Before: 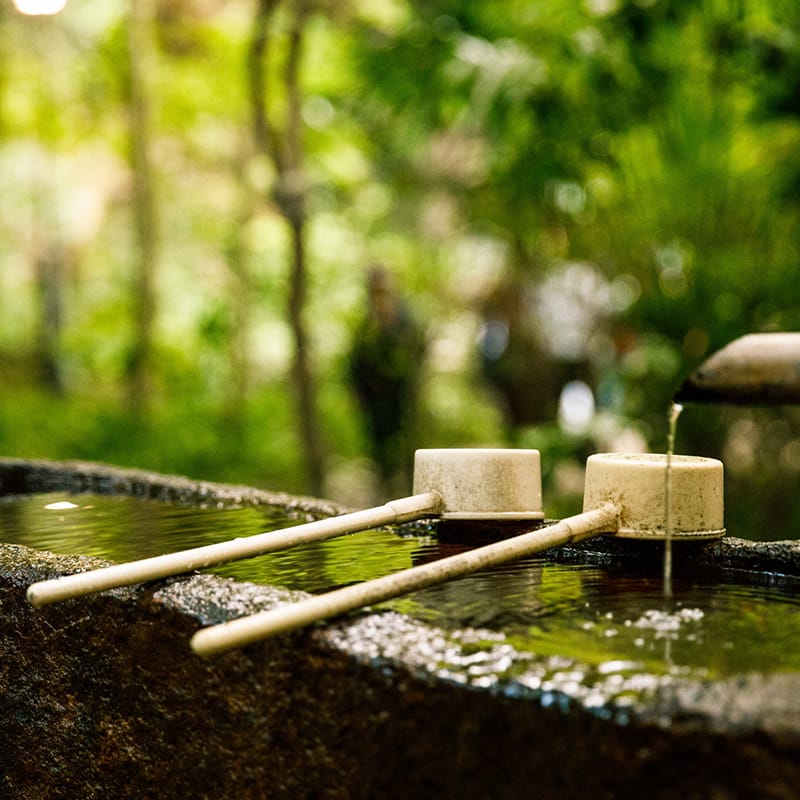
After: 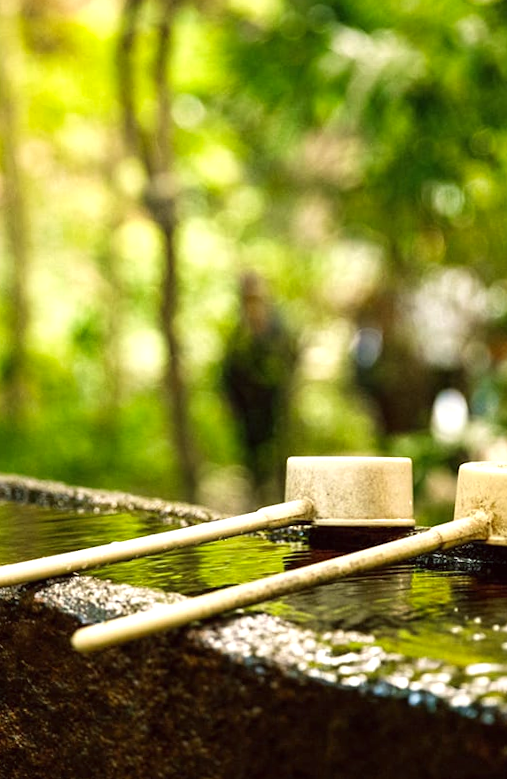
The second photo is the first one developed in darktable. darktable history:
crop and rotate: left 13.409%, right 19.924%
rotate and perspective: rotation 0.074°, lens shift (vertical) 0.096, lens shift (horizontal) -0.041, crop left 0.043, crop right 0.952, crop top 0.024, crop bottom 0.979
exposure: black level correction 0, exposure 0.5 EV, compensate exposure bias true, compensate highlight preservation false
color correction: highlights a* -0.95, highlights b* 4.5, shadows a* 3.55
